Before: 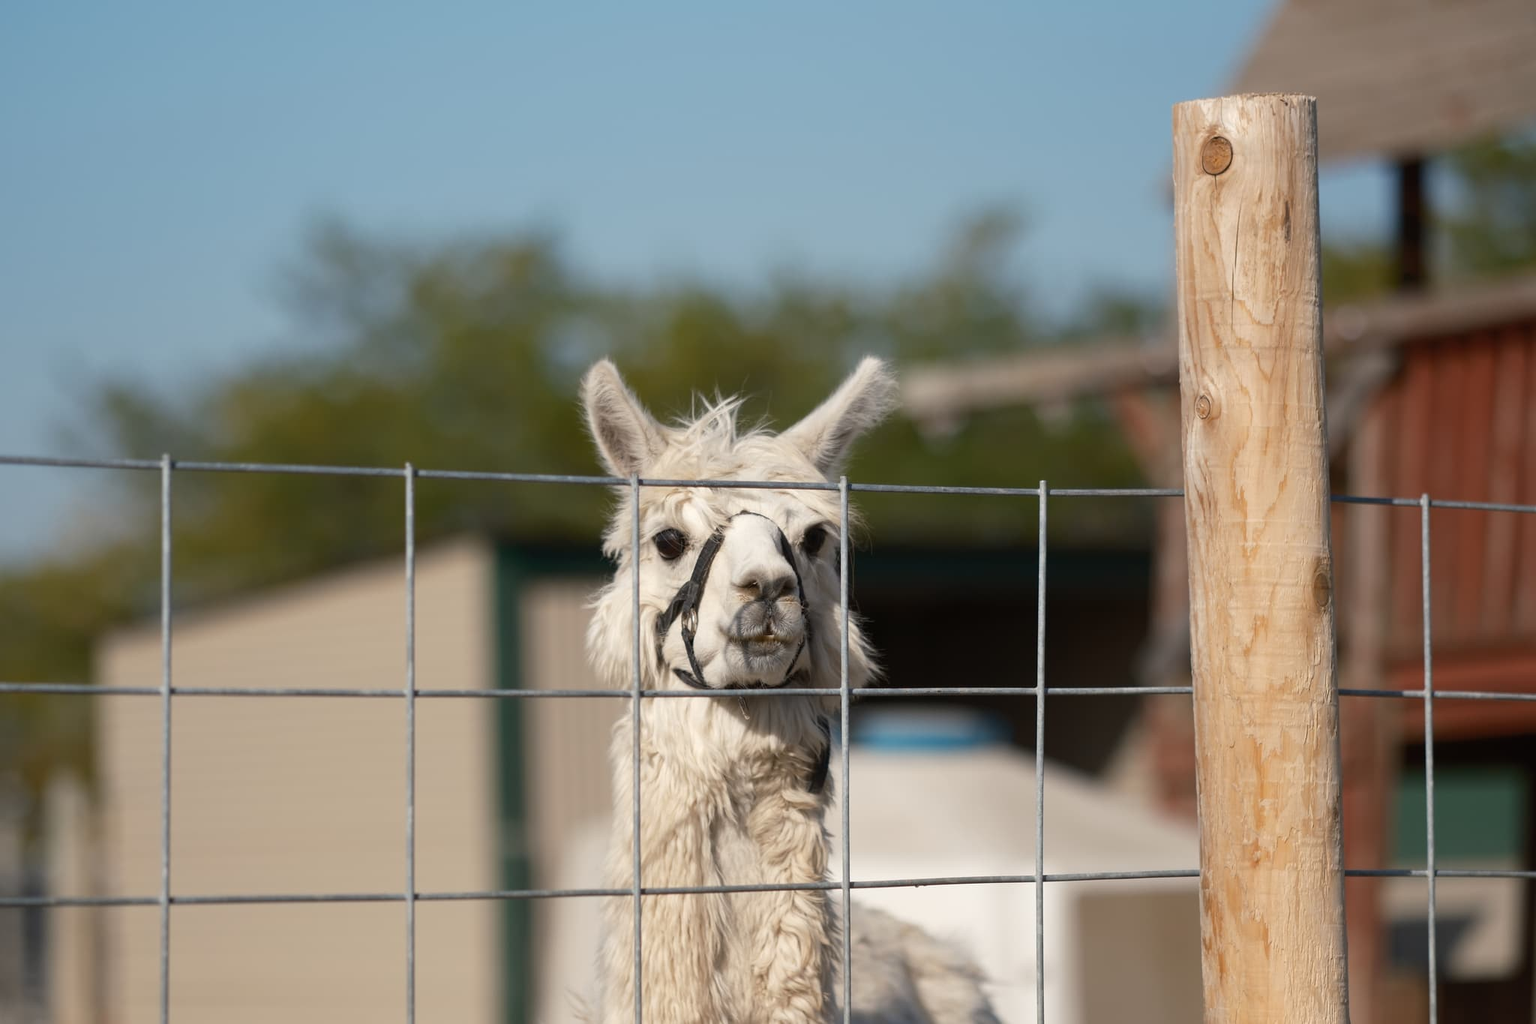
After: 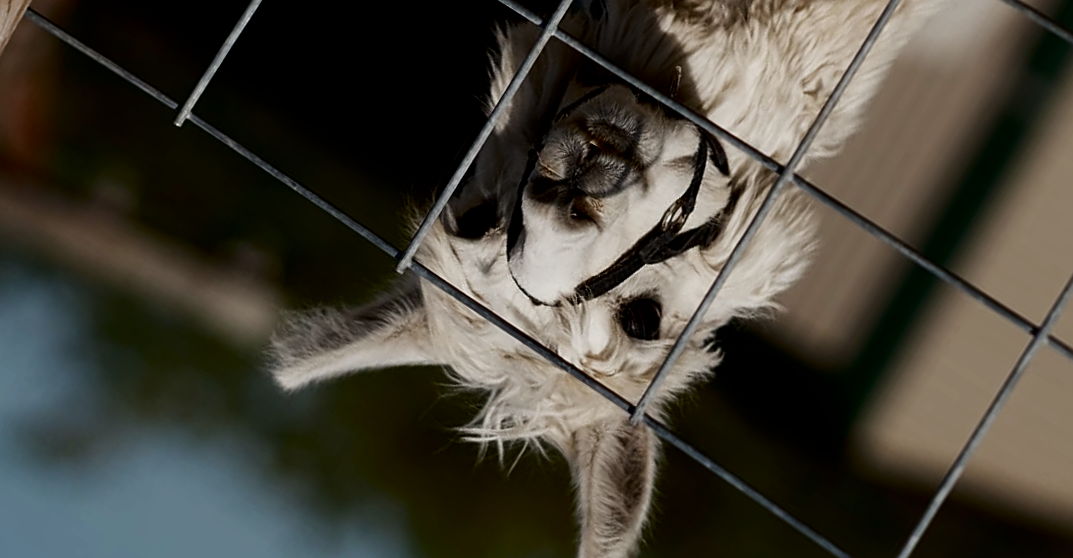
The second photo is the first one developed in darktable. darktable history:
crop and rotate: angle 147.74°, left 9.12%, top 15.615%, right 4.552%, bottom 16.997%
contrast brightness saturation: brightness -0.514
shadows and highlights: shadows -1.76, highlights 41.57
sharpen: on, module defaults
filmic rgb: black relative exposure -5.07 EV, white relative exposure 3.5 EV, threshold 5.98 EV, hardness 3.18, contrast 1.299, highlights saturation mix -49.94%, enable highlight reconstruction true
